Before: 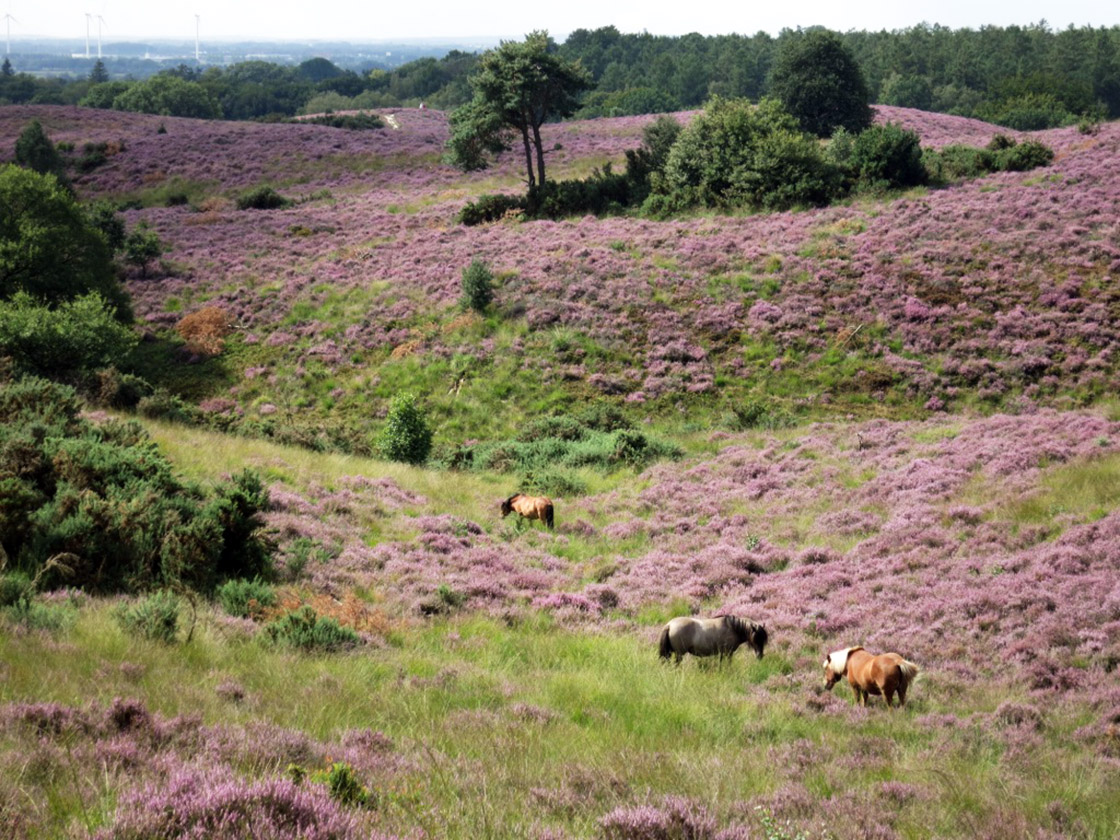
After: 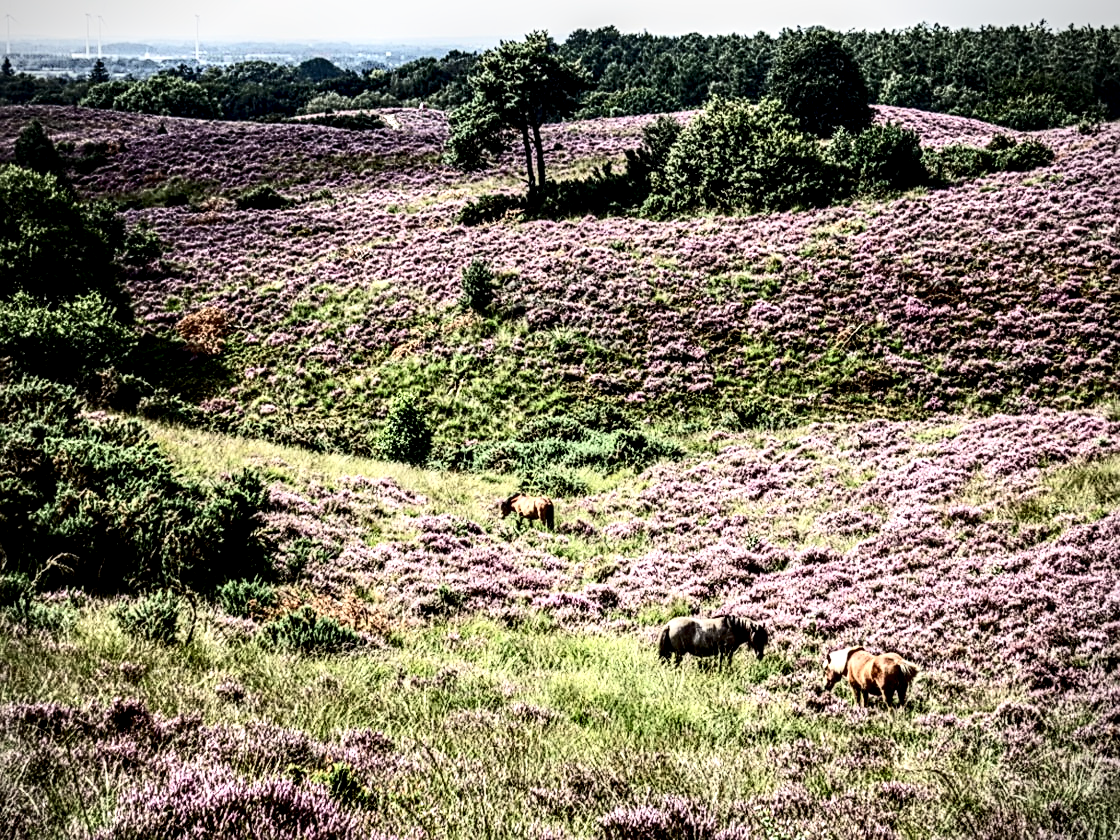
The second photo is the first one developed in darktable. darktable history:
contrast brightness saturation: contrast 0.505, saturation -0.104
vignetting: fall-off start 92.75%, unbound false
sharpen: on, module defaults
contrast equalizer: y [[0.5, 0.5, 0.5, 0.539, 0.64, 0.611], [0.5 ×6], [0.5 ×6], [0 ×6], [0 ×6]]
local contrast: highlights 17%, detail 185%
